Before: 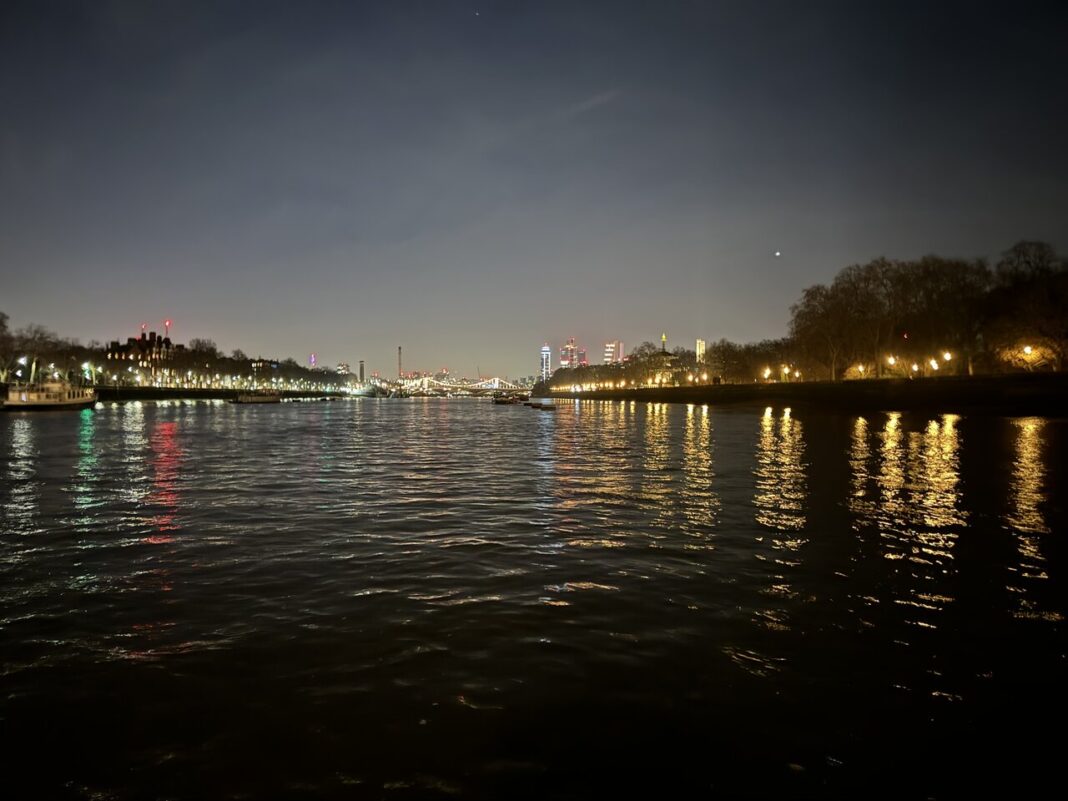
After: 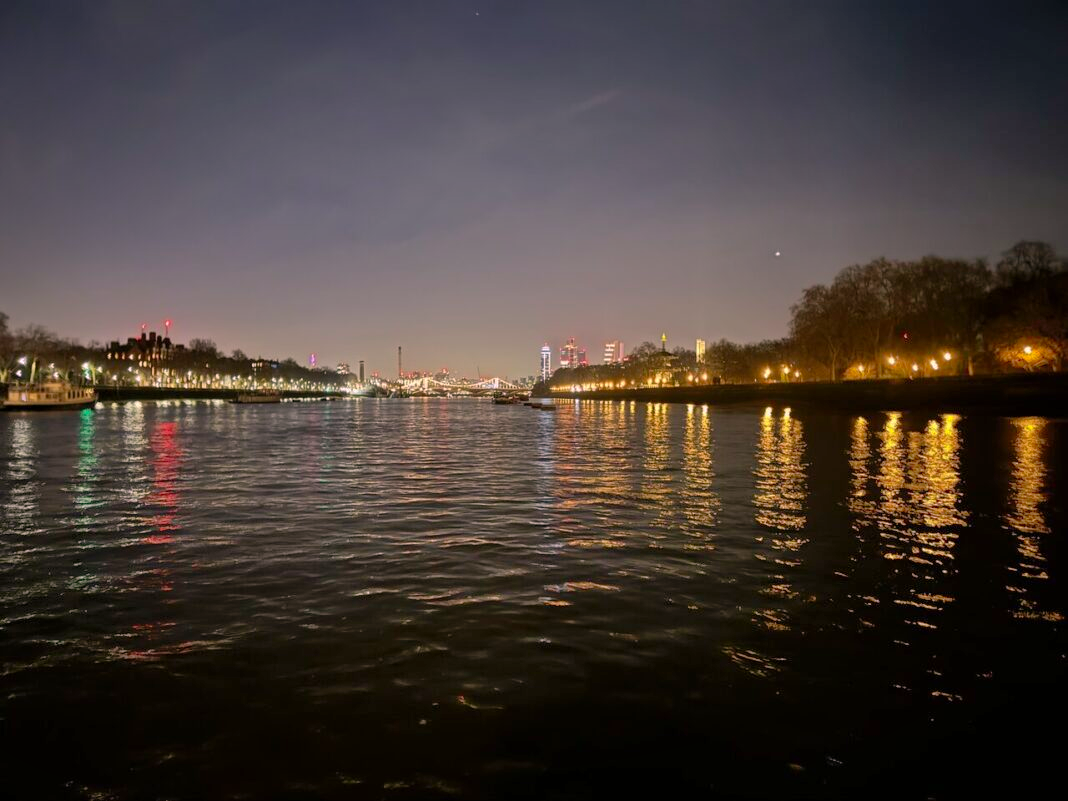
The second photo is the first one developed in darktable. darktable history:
tone equalizer: -8 EV -0.585 EV
color calibration: illuminant as shot in camera, x 0.358, y 0.373, temperature 4628.91 K
color correction: highlights a* 11.21, highlights b* 12
shadows and highlights: on, module defaults
